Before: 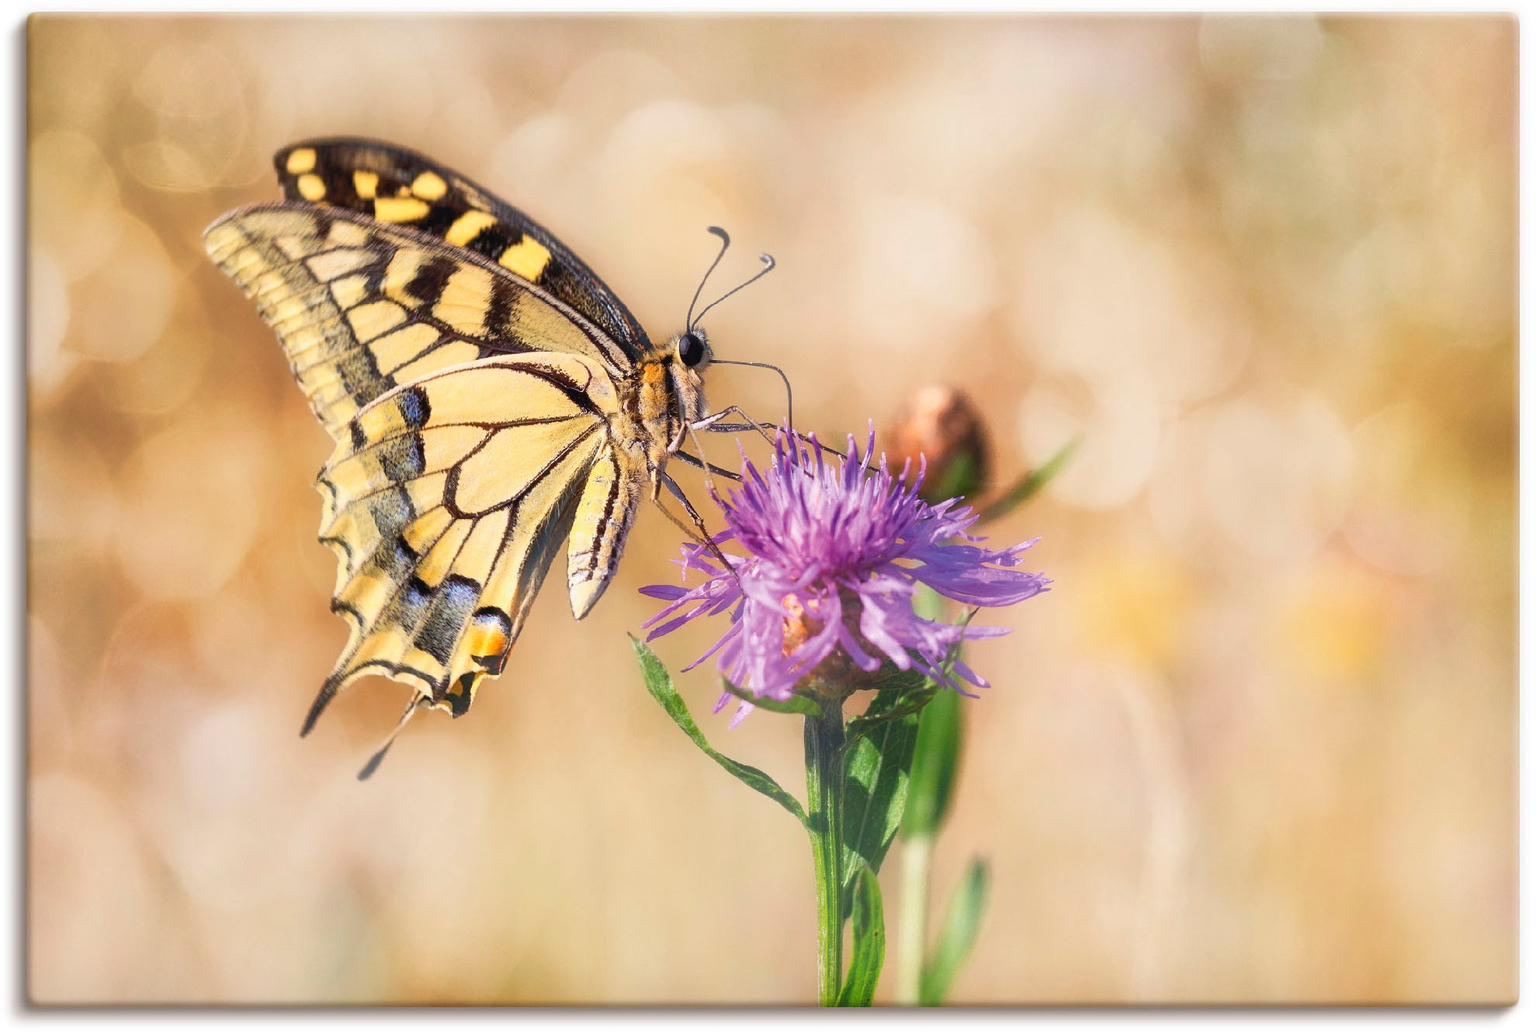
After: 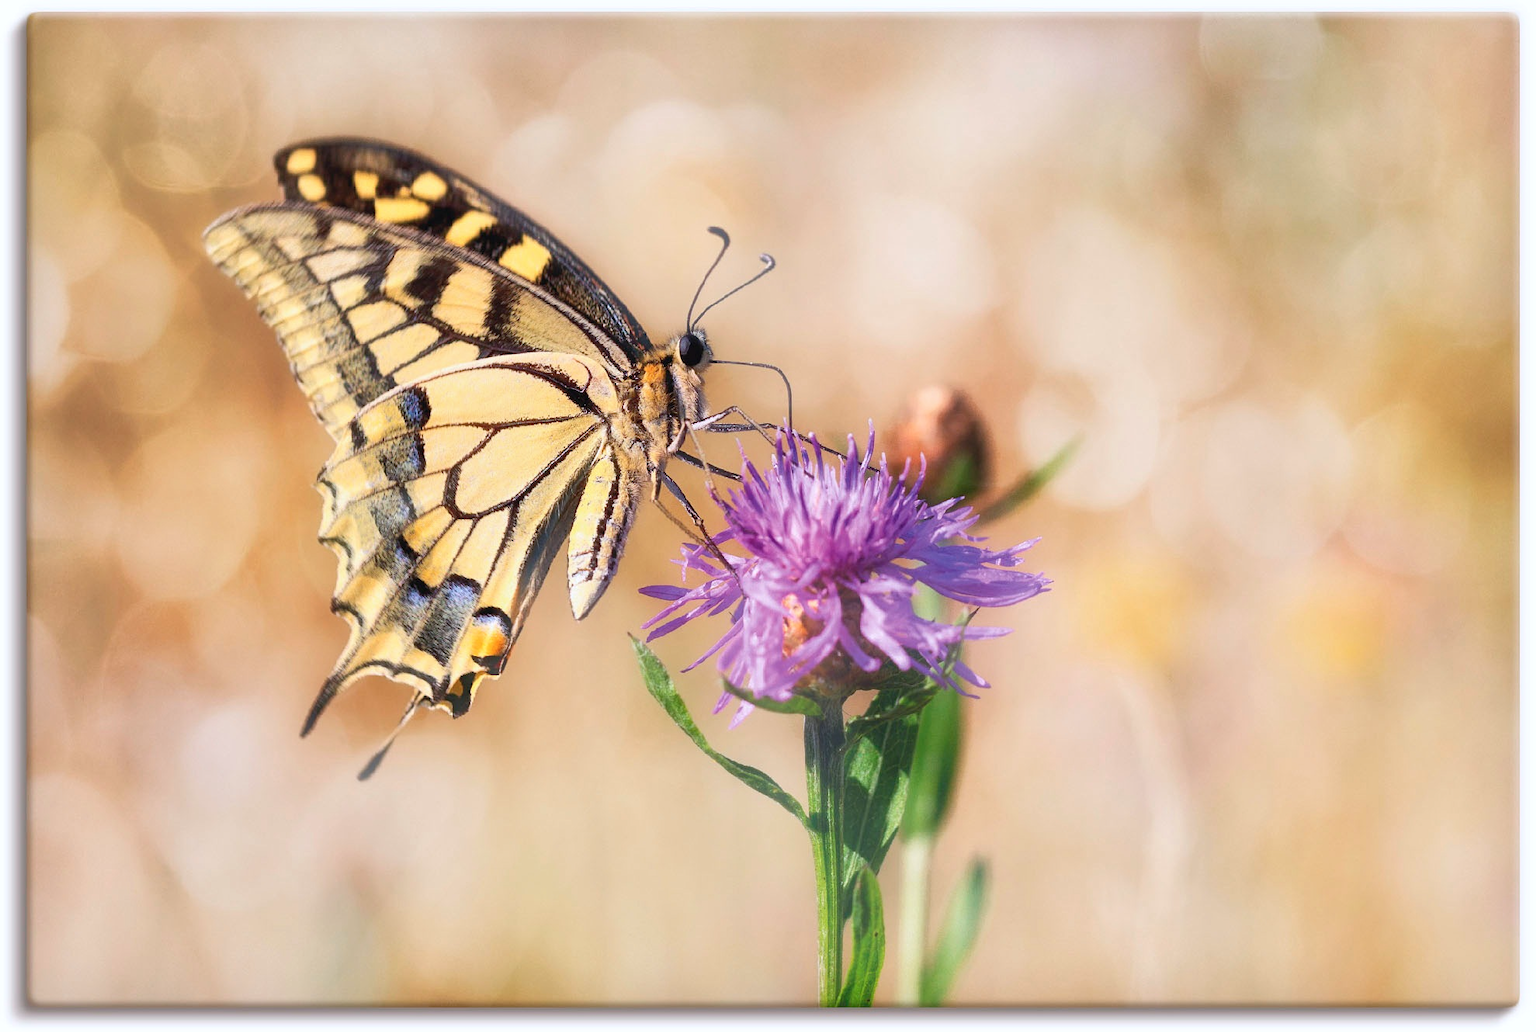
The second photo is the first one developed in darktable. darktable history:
tone equalizer: on, module defaults
color correction: highlights a* -0.137, highlights b* -5.91, shadows a* -0.137, shadows b* -0.137
